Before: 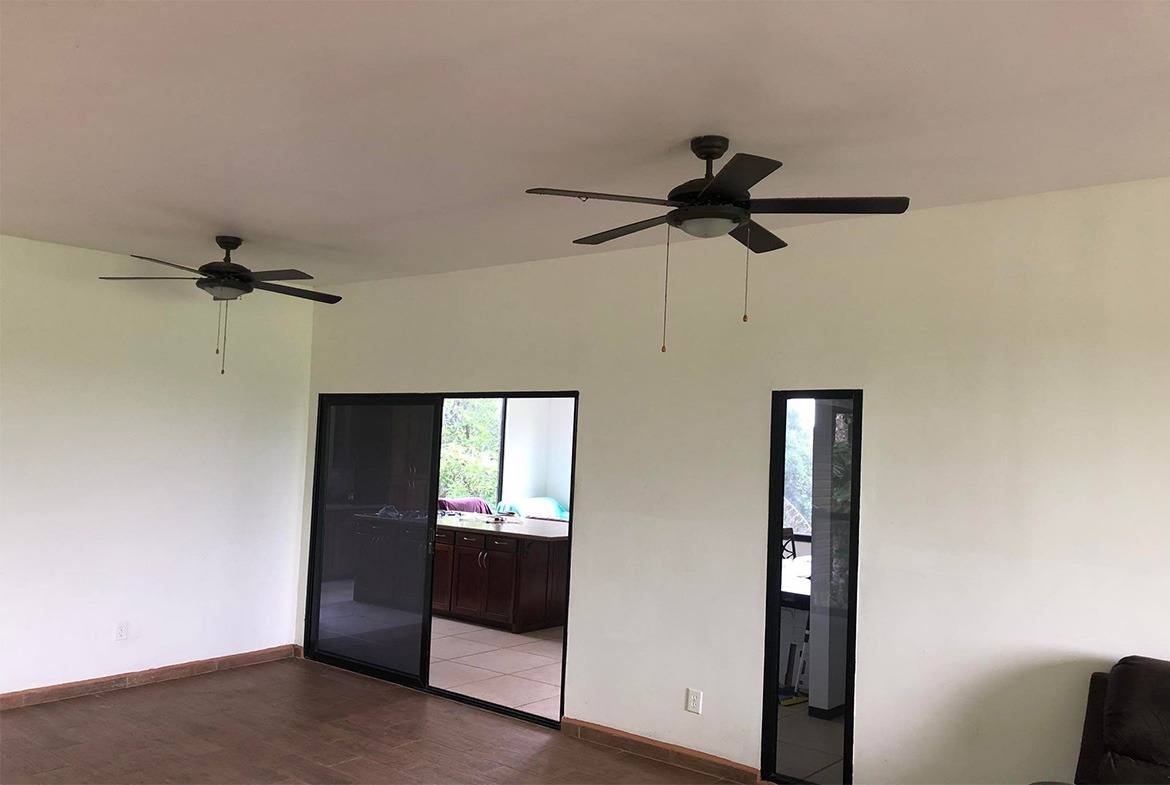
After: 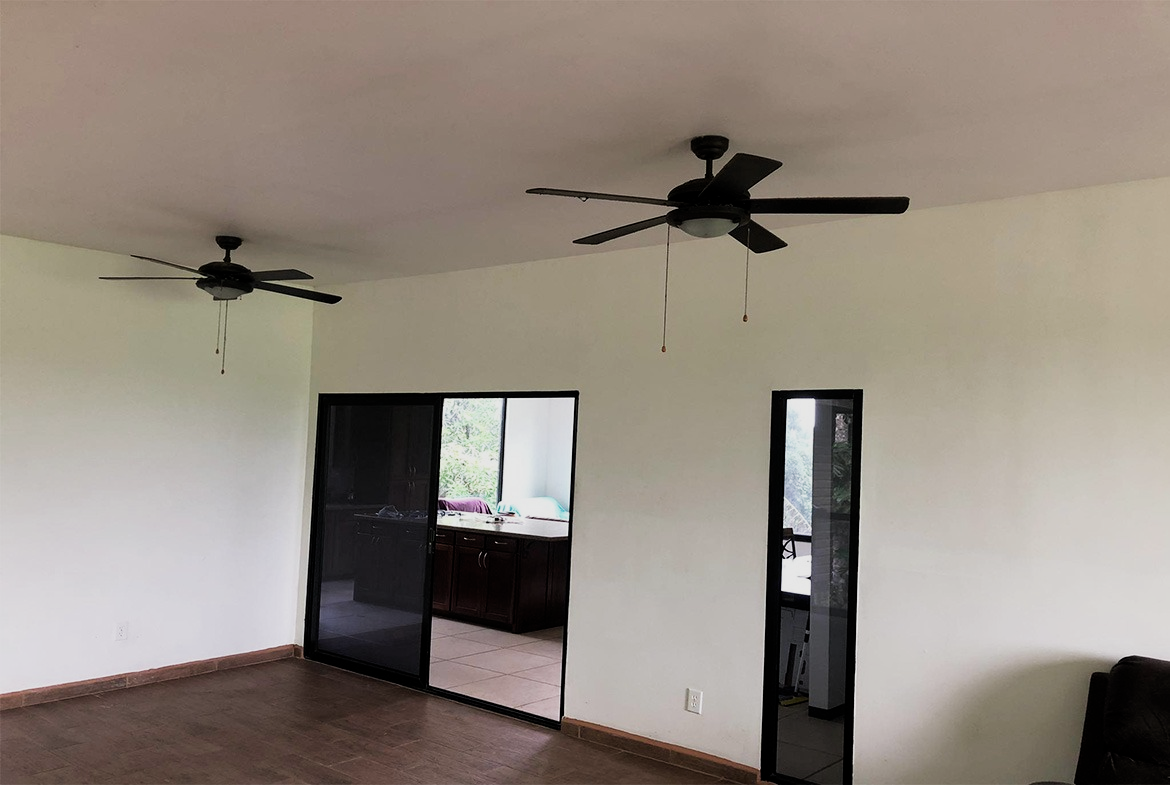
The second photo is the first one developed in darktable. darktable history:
filmic rgb: middle gray luminance 21.73%, black relative exposure -14 EV, white relative exposure 2.96 EV, threshold 6 EV, target black luminance 0%, hardness 8.81, latitude 59.69%, contrast 1.208, highlights saturation mix 5%, shadows ↔ highlights balance 41.6%, add noise in highlights 0, color science v3 (2019), use custom middle-gray values true, iterations of high-quality reconstruction 0, contrast in highlights soft, enable highlight reconstruction true
